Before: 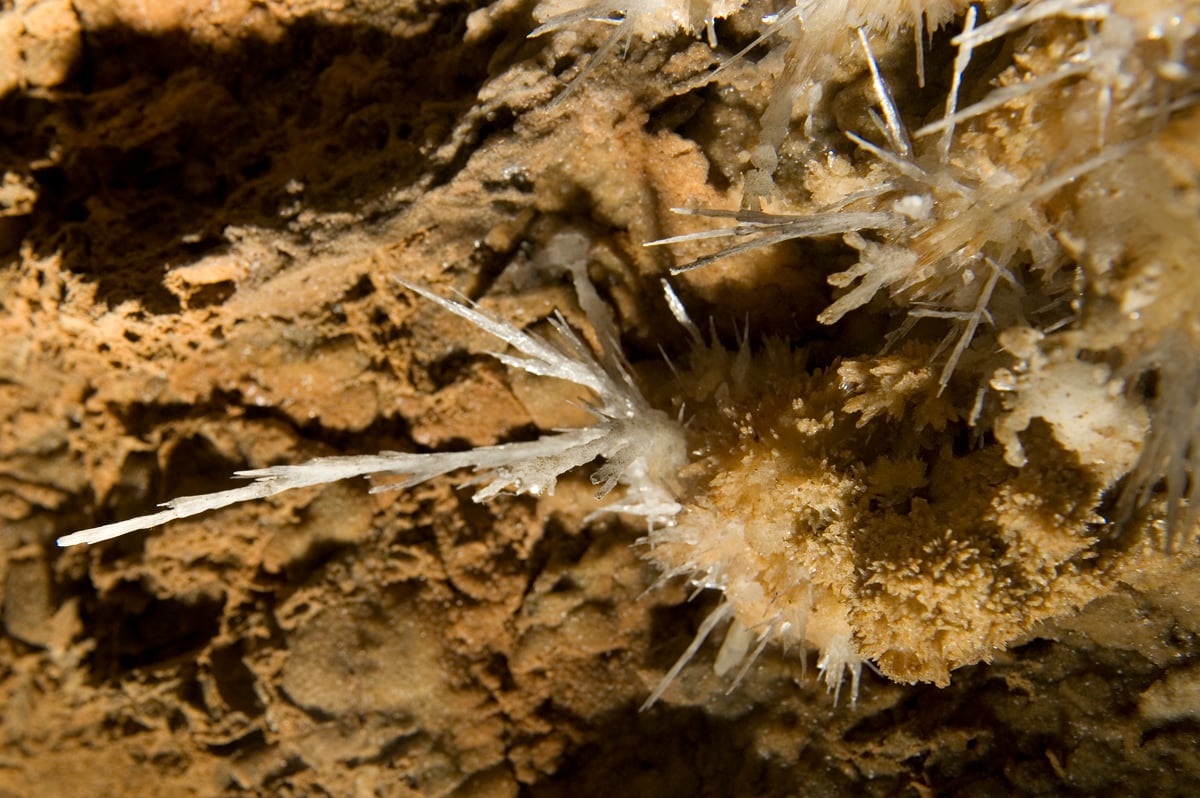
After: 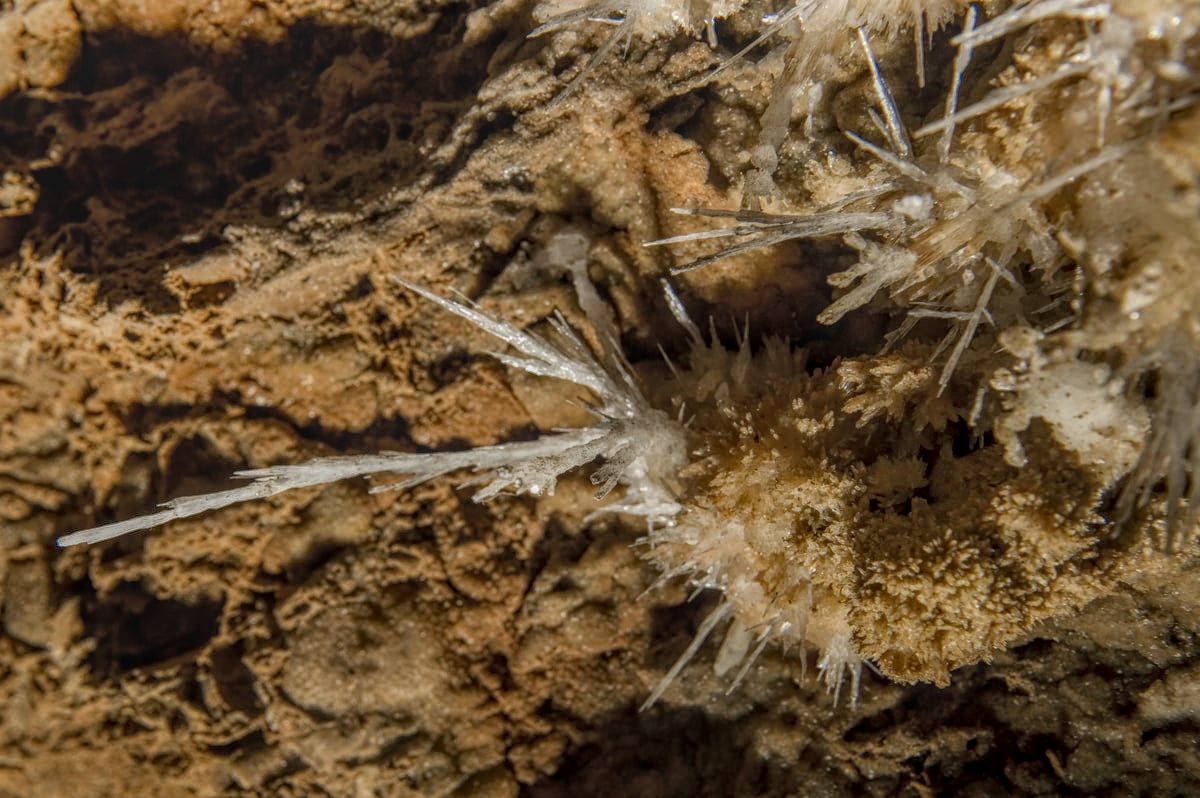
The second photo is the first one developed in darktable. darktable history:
local contrast: highlights 20%, shadows 30%, detail 200%, midtone range 0.2
color zones: curves: ch0 [(0, 0.5) (0.125, 0.4) (0.25, 0.5) (0.375, 0.4) (0.5, 0.4) (0.625, 0.35) (0.75, 0.35) (0.875, 0.5)]; ch1 [(0, 0.35) (0.125, 0.45) (0.25, 0.35) (0.375, 0.35) (0.5, 0.35) (0.625, 0.35) (0.75, 0.45) (0.875, 0.35)]; ch2 [(0, 0.6) (0.125, 0.5) (0.25, 0.5) (0.375, 0.6) (0.5, 0.6) (0.625, 0.5) (0.75, 0.5) (0.875, 0.5)]
